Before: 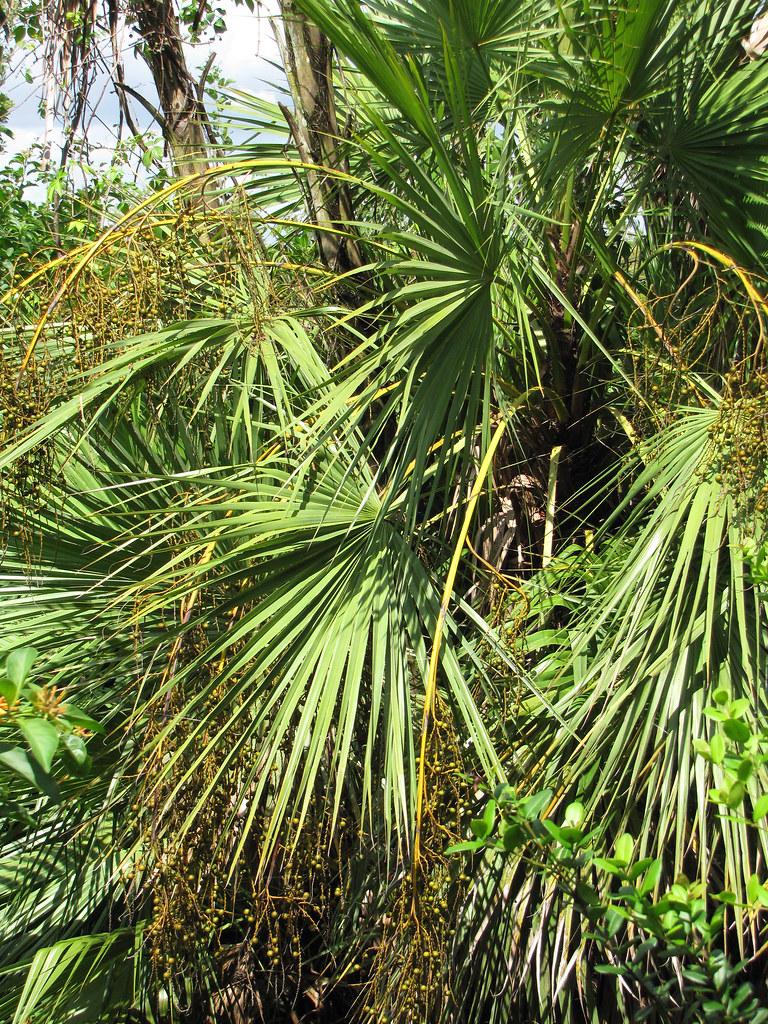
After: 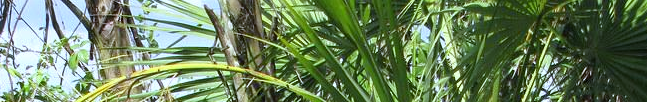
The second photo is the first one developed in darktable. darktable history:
crop and rotate: left 9.644%, top 9.491%, right 6.021%, bottom 80.509%
white balance: red 0.948, green 1.02, blue 1.176
